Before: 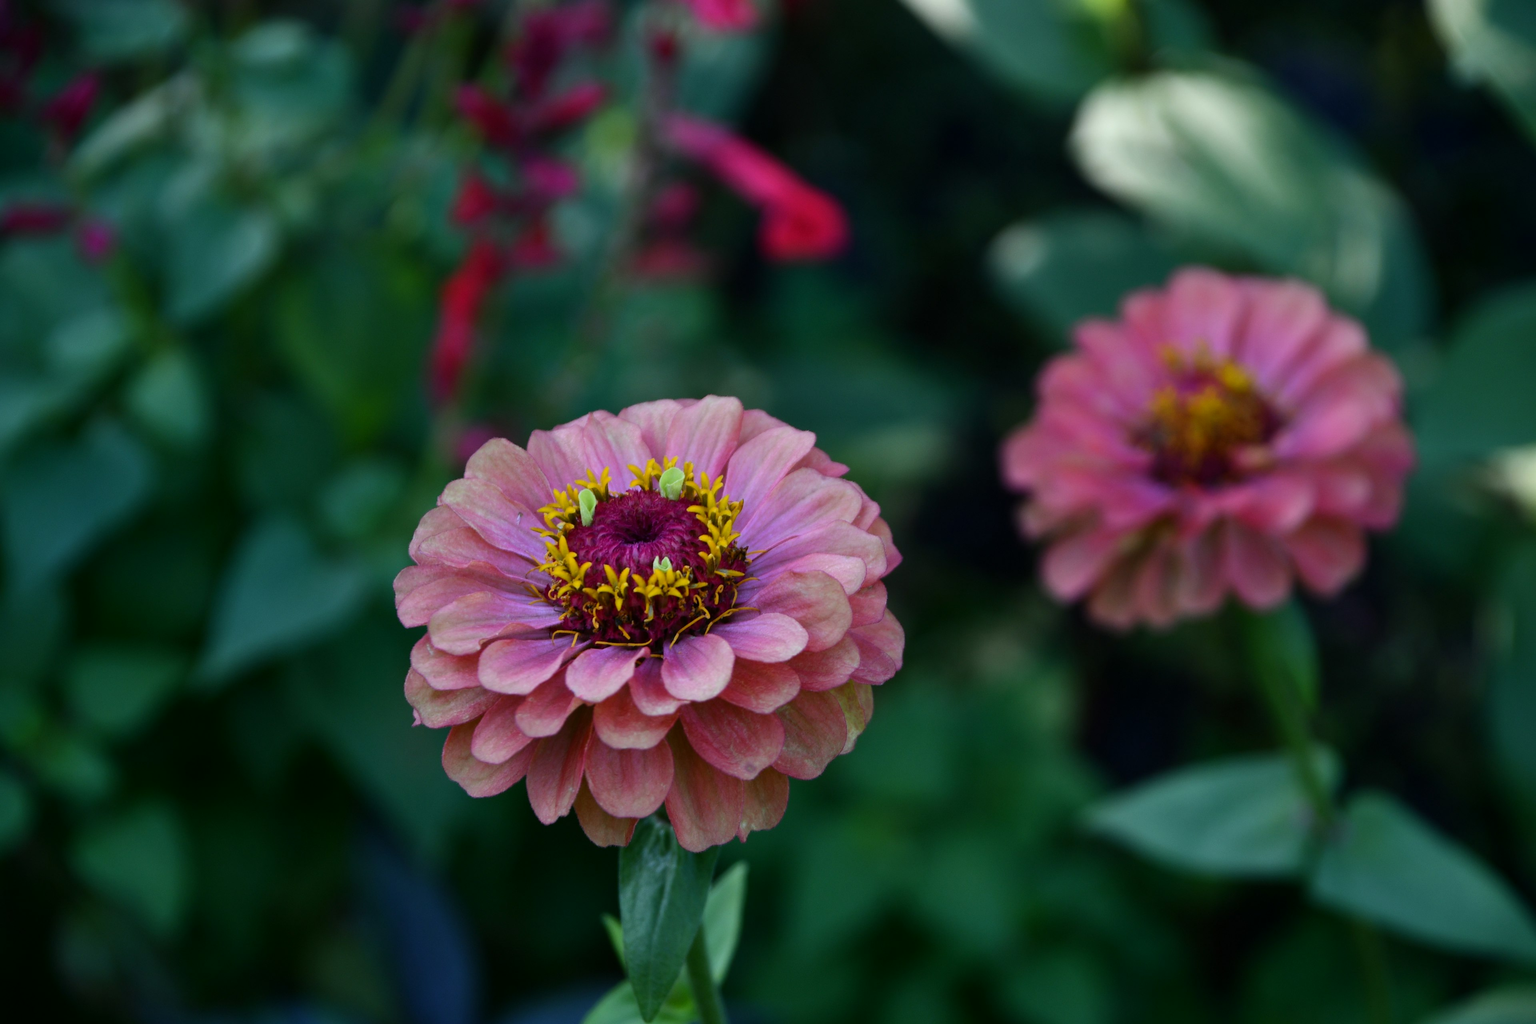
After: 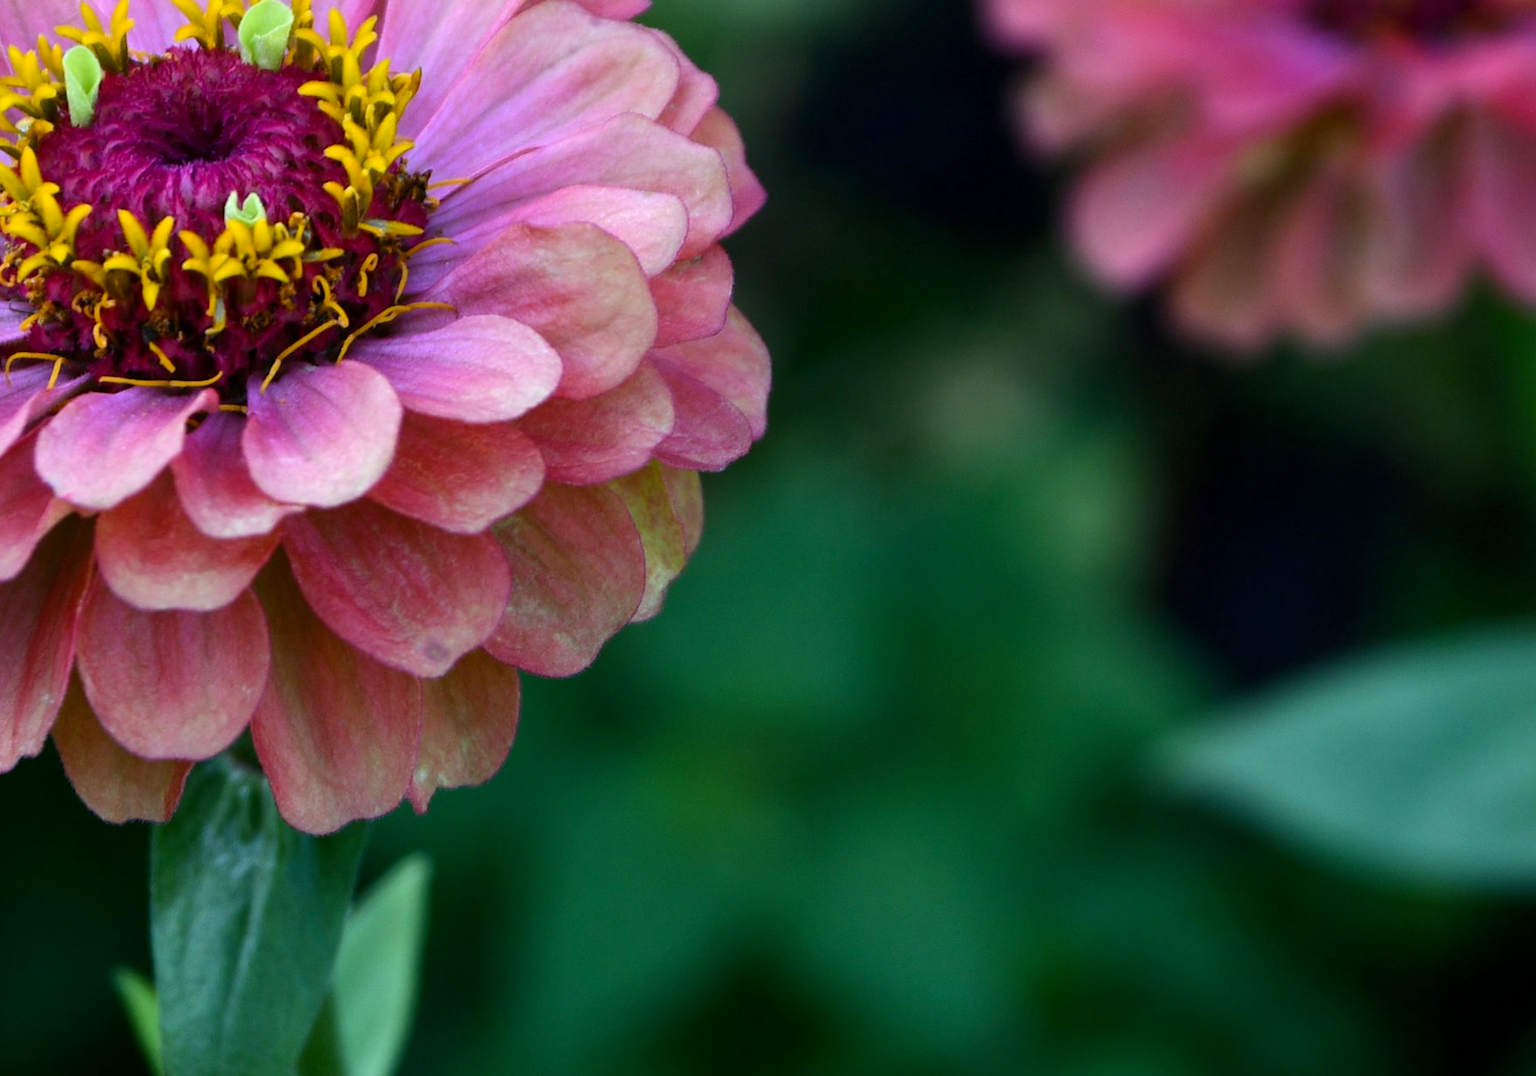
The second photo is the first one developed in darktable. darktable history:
crop: left 35.797%, top 45.711%, right 18.161%, bottom 5.864%
color balance rgb: perceptual saturation grading › global saturation -0.137%, global vibrance 20%
exposure: black level correction 0.001, exposure 0.499 EV, compensate exposure bias true, compensate highlight preservation false
